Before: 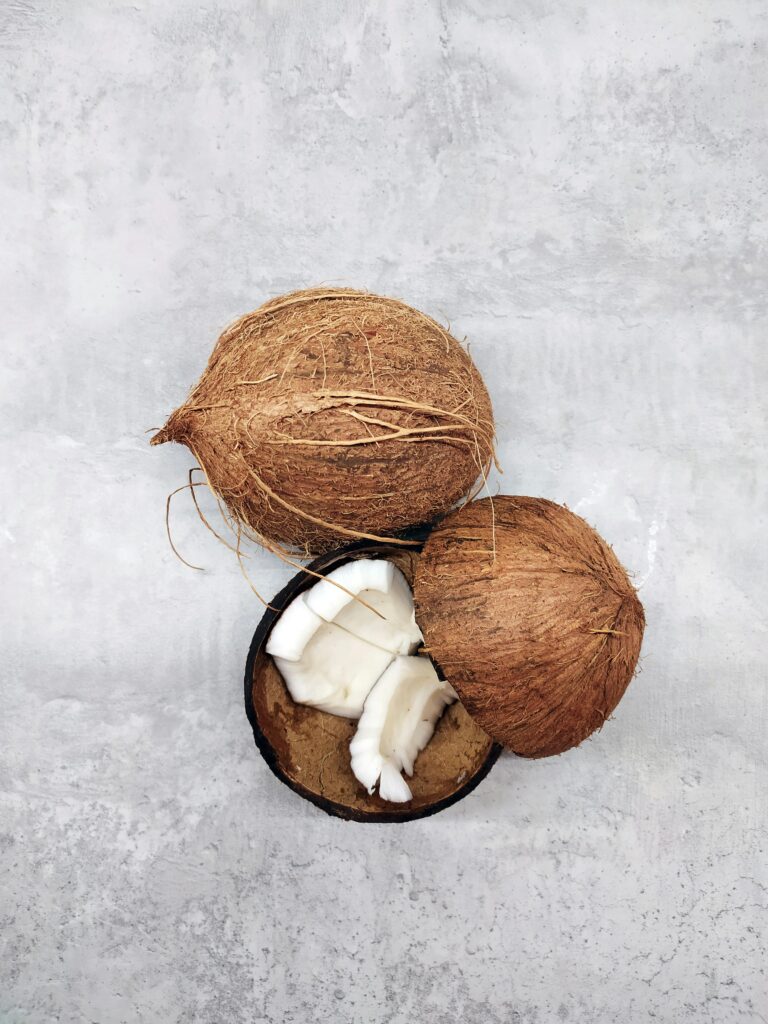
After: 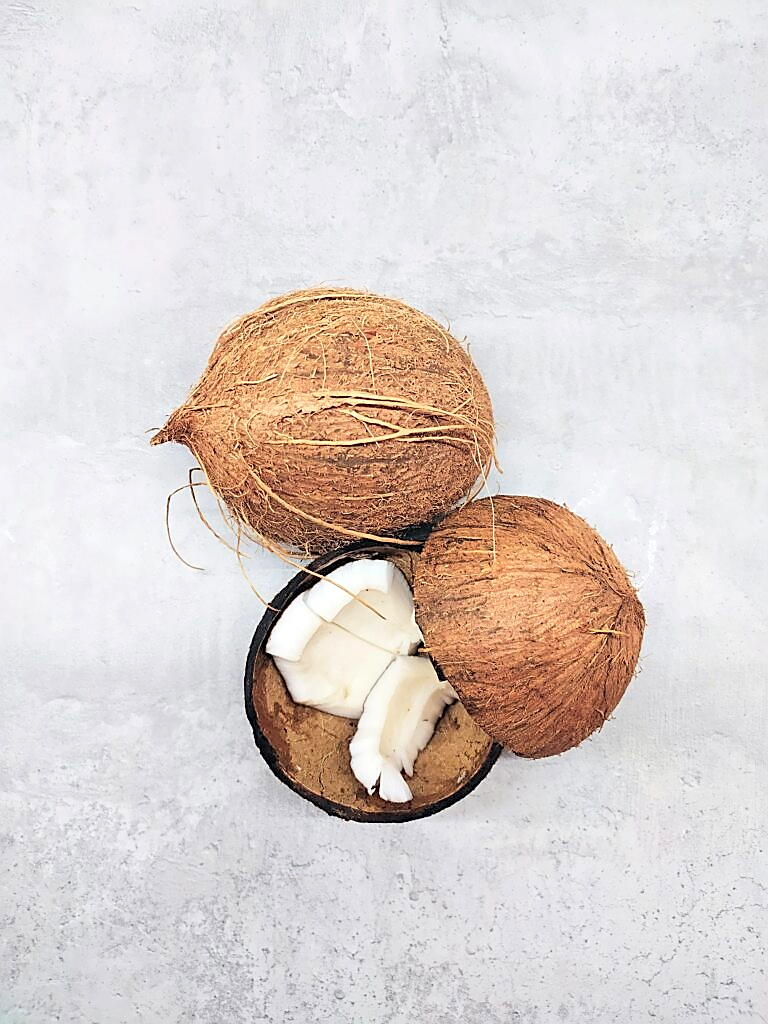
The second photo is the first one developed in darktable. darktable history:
sharpen: radius 1.386, amount 1.268, threshold 0.651
contrast brightness saturation: contrast 0.103, brightness 0.304, saturation 0.15
